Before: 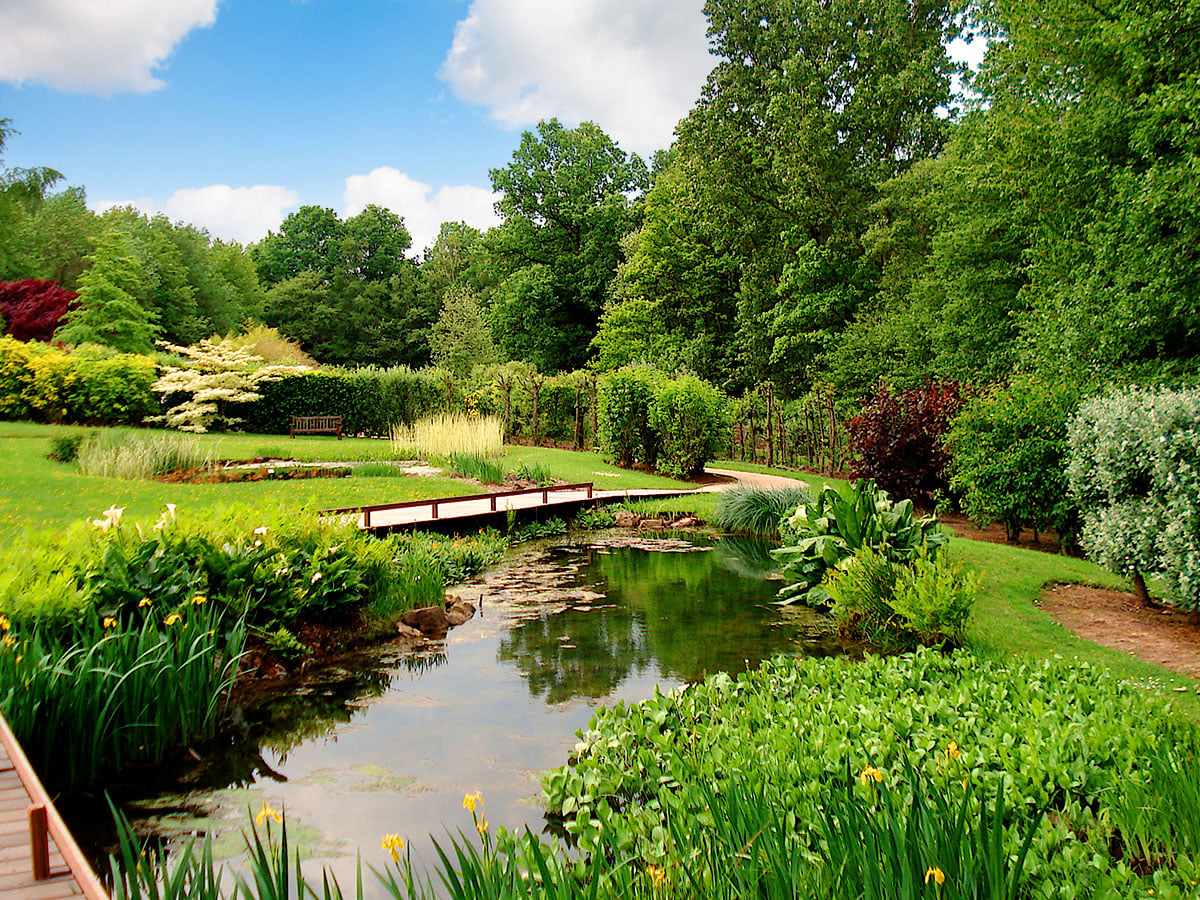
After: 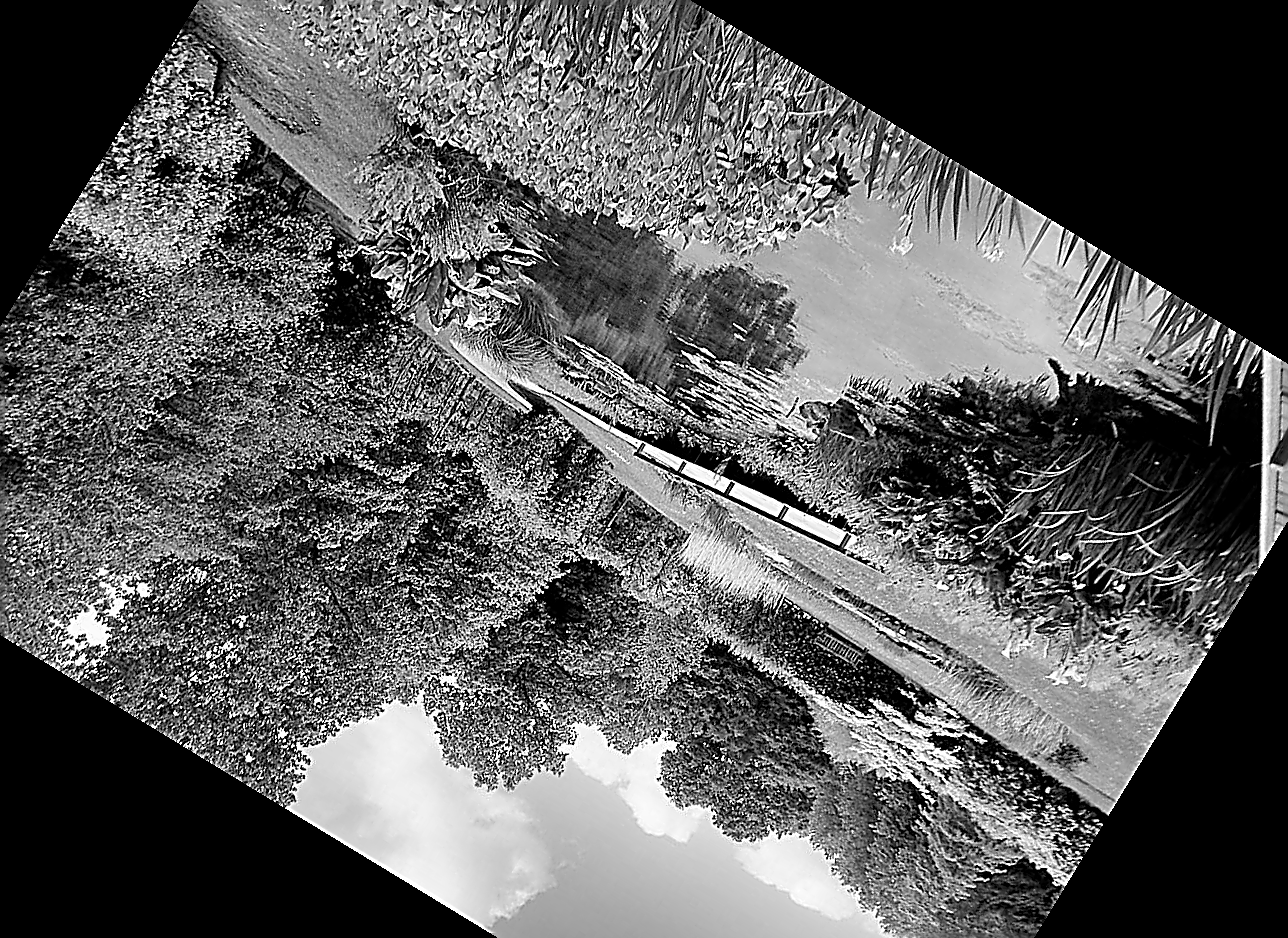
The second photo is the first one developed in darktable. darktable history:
crop and rotate: angle 148.68°, left 9.111%, top 15.603%, right 4.588%, bottom 17.041%
sharpen: amount 1.861
local contrast: highlights 100%, shadows 100%, detail 120%, midtone range 0.2
monochrome: a 16.06, b 15.48, size 1
